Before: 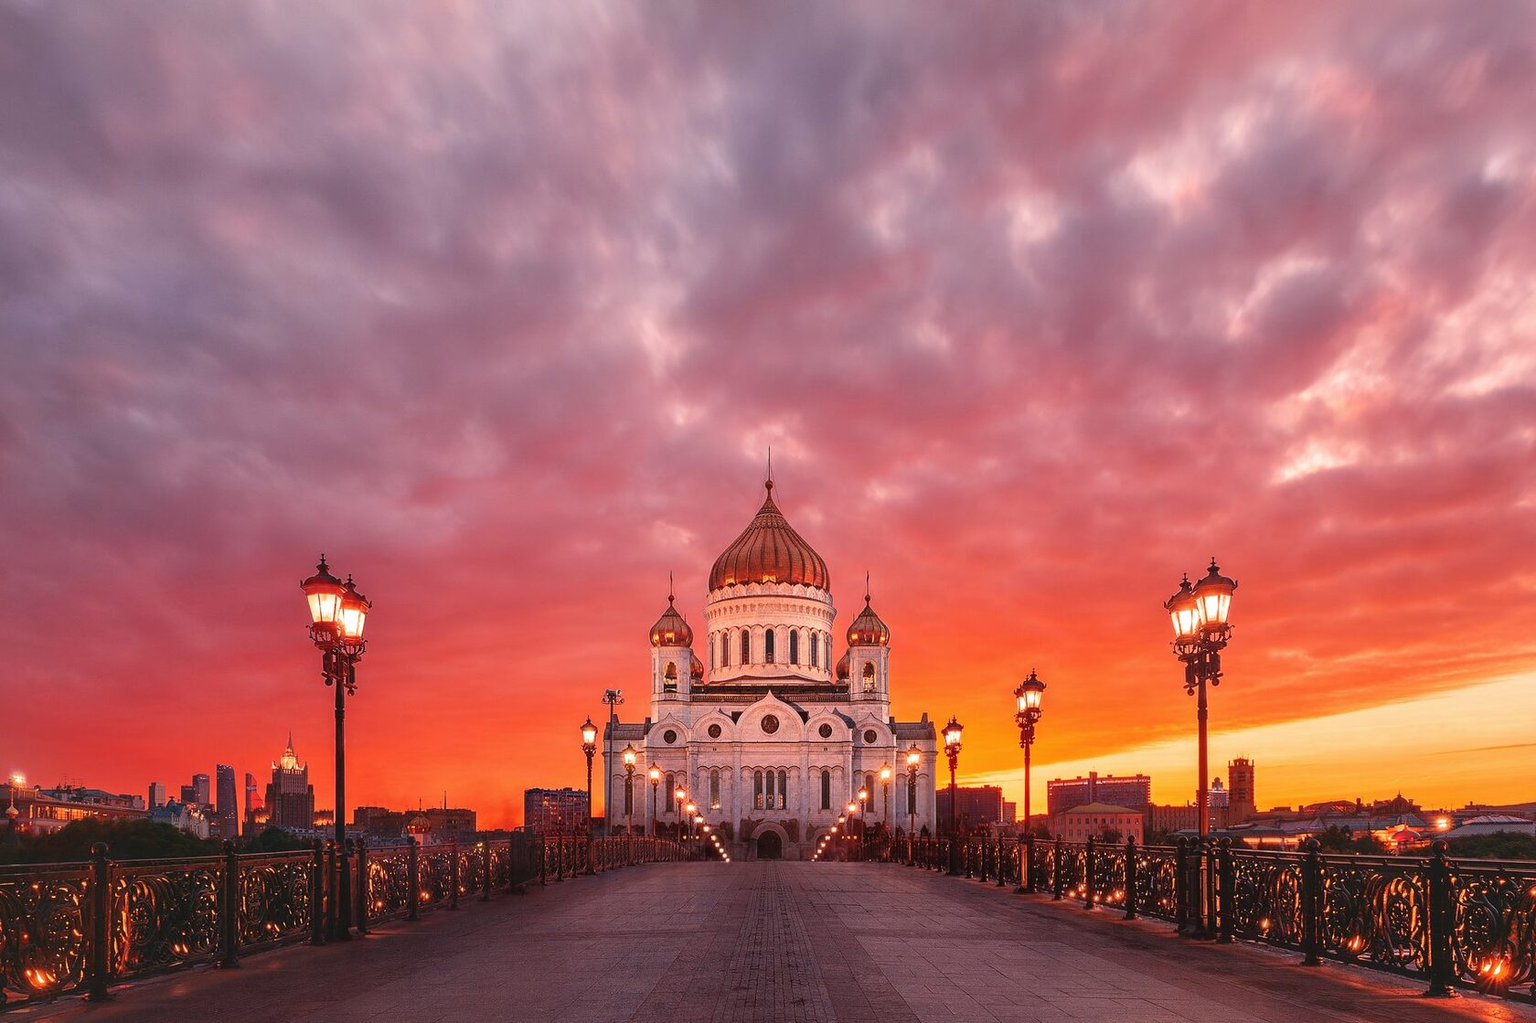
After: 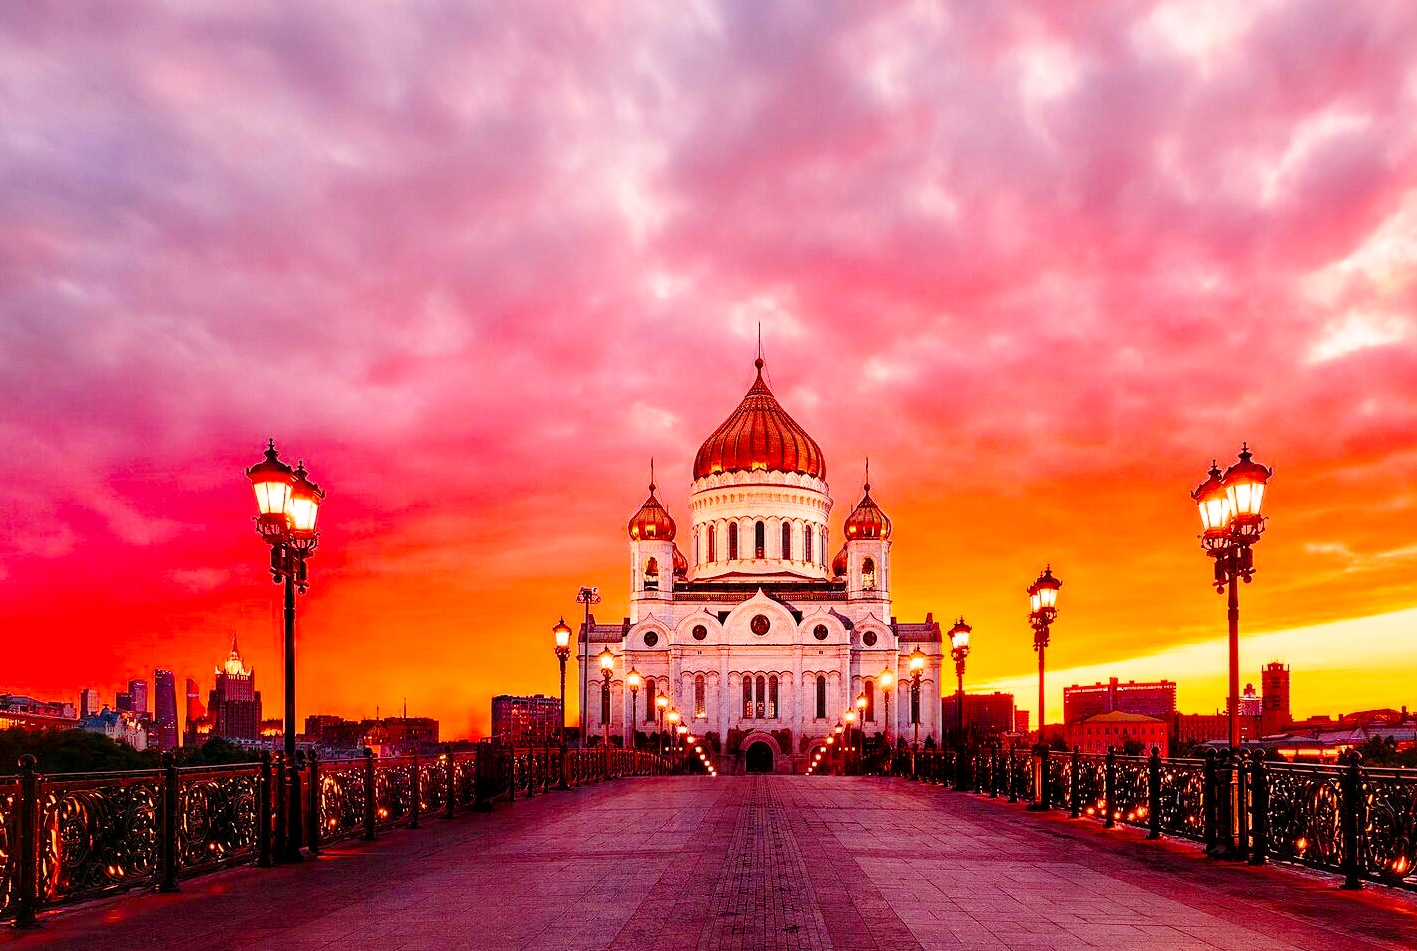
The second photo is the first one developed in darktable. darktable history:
exposure: black level correction 0.01, exposure 0.01 EV, compensate exposure bias true, compensate highlight preservation false
color balance rgb: power › hue 329.9°, highlights gain › chroma 0.882%, highlights gain › hue 26.01°, perceptual saturation grading › global saturation 20%, perceptual saturation grading › highlights -13.944%, perceptual saturation grading › shadows 49.495%
crop and rotate: left 4.932%, top 14.969%, right 10.667%
base curve: curves: ch0 [(0, 0) (0.028, 0.03) (0.121, 0.232) (0.46, 0.748) (0.859, 0.968) (1, 1)], preserve colors none
